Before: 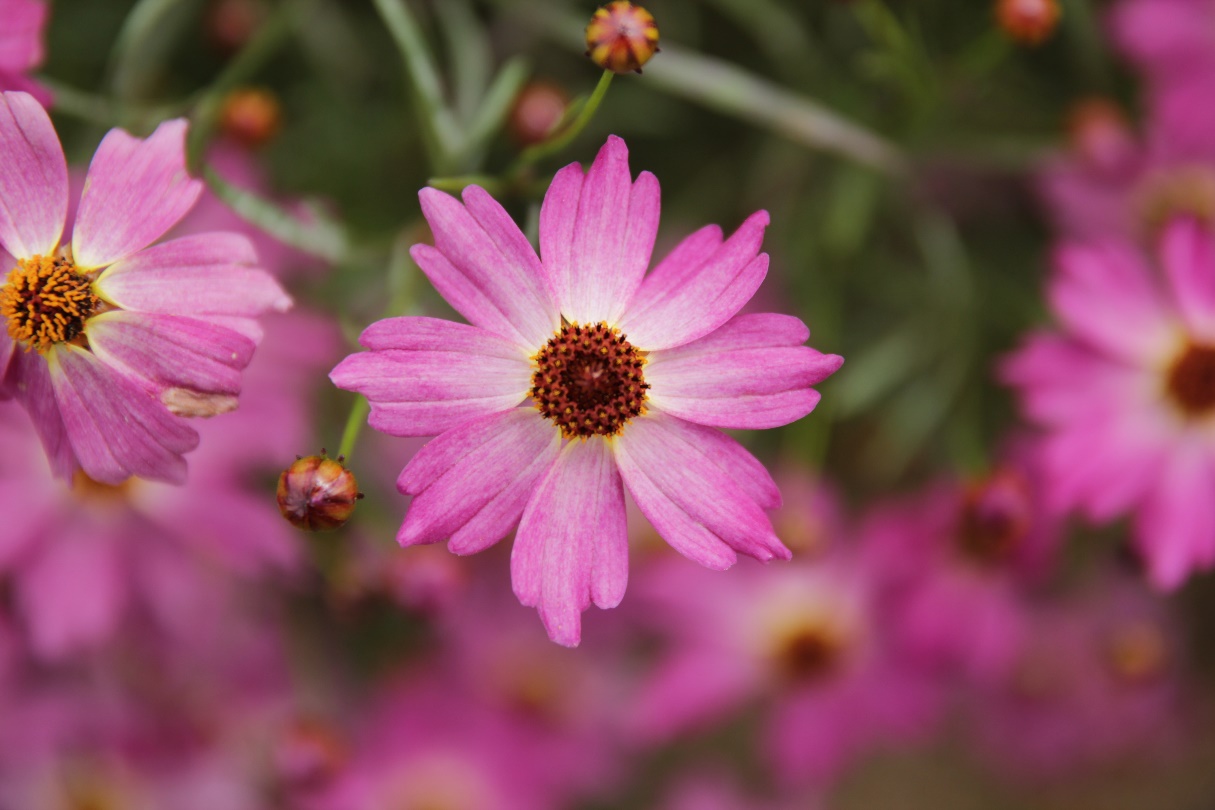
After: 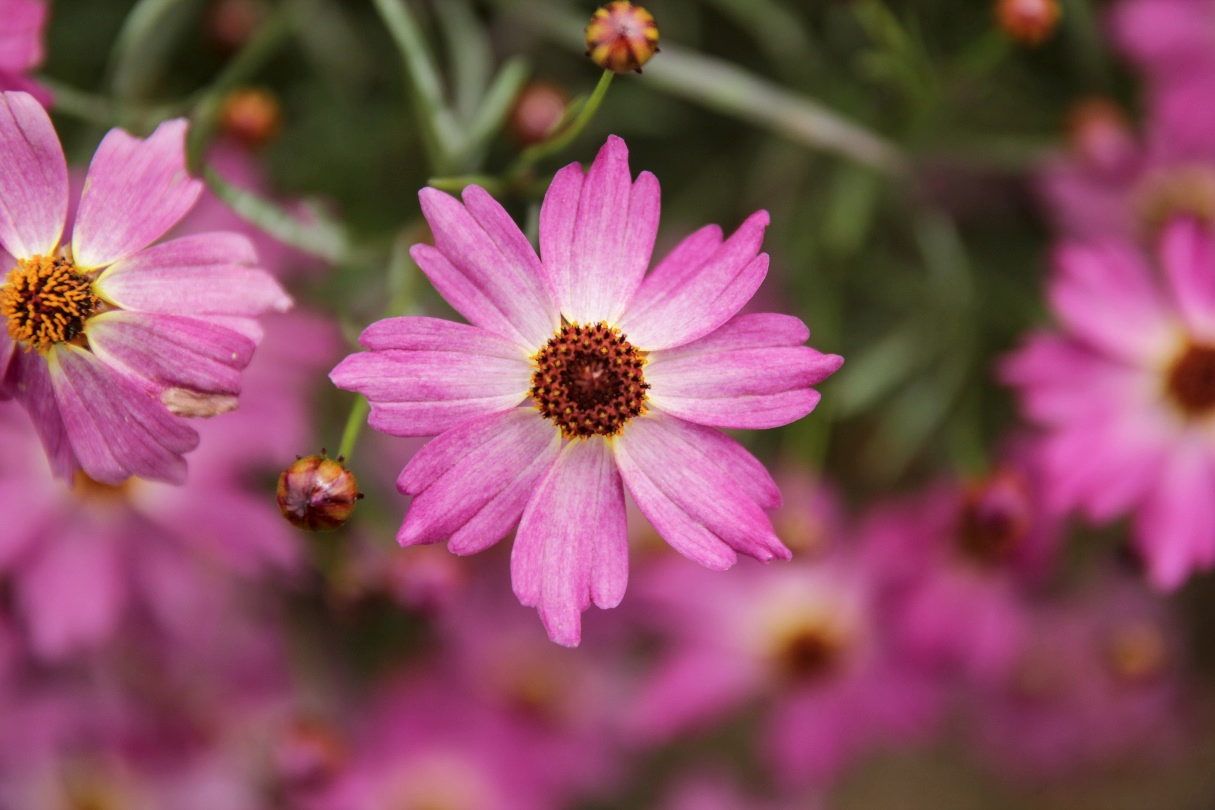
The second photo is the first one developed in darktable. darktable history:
shadows and highlights: shadows 61.99, white point adjustment 0.498, highlights -34.51, compress 83.96%
local contrast: on, module defaults
color calibration: illuminant same as pipeline (D50), adaptation XYZ, x 0.347, y 0.357, temperature 5021.09 K
